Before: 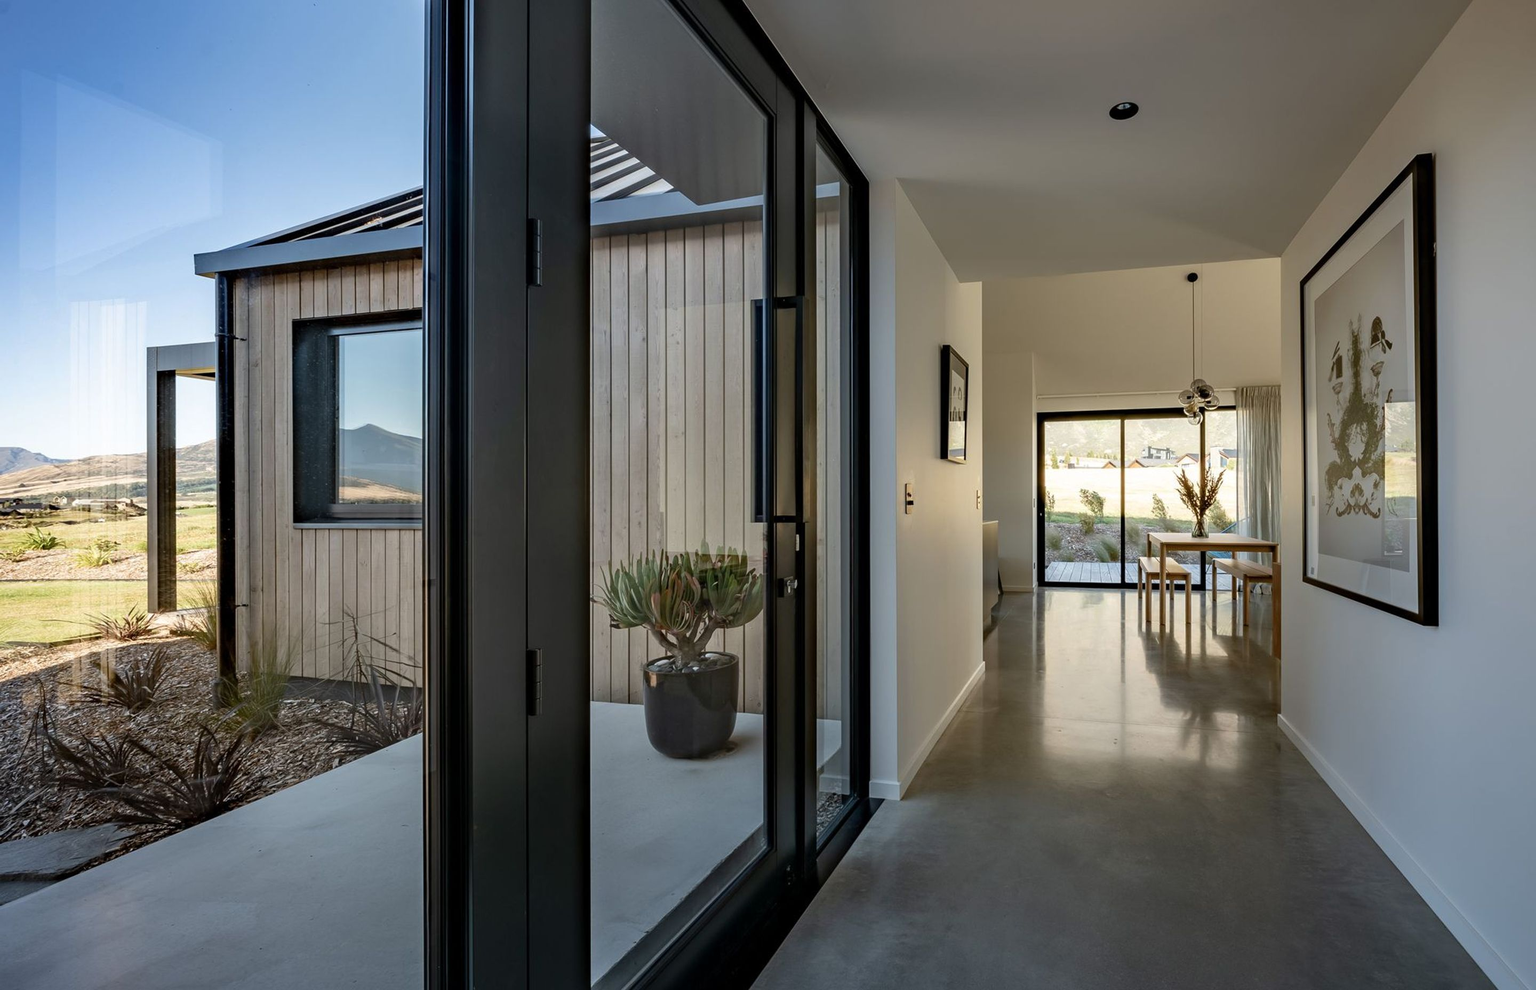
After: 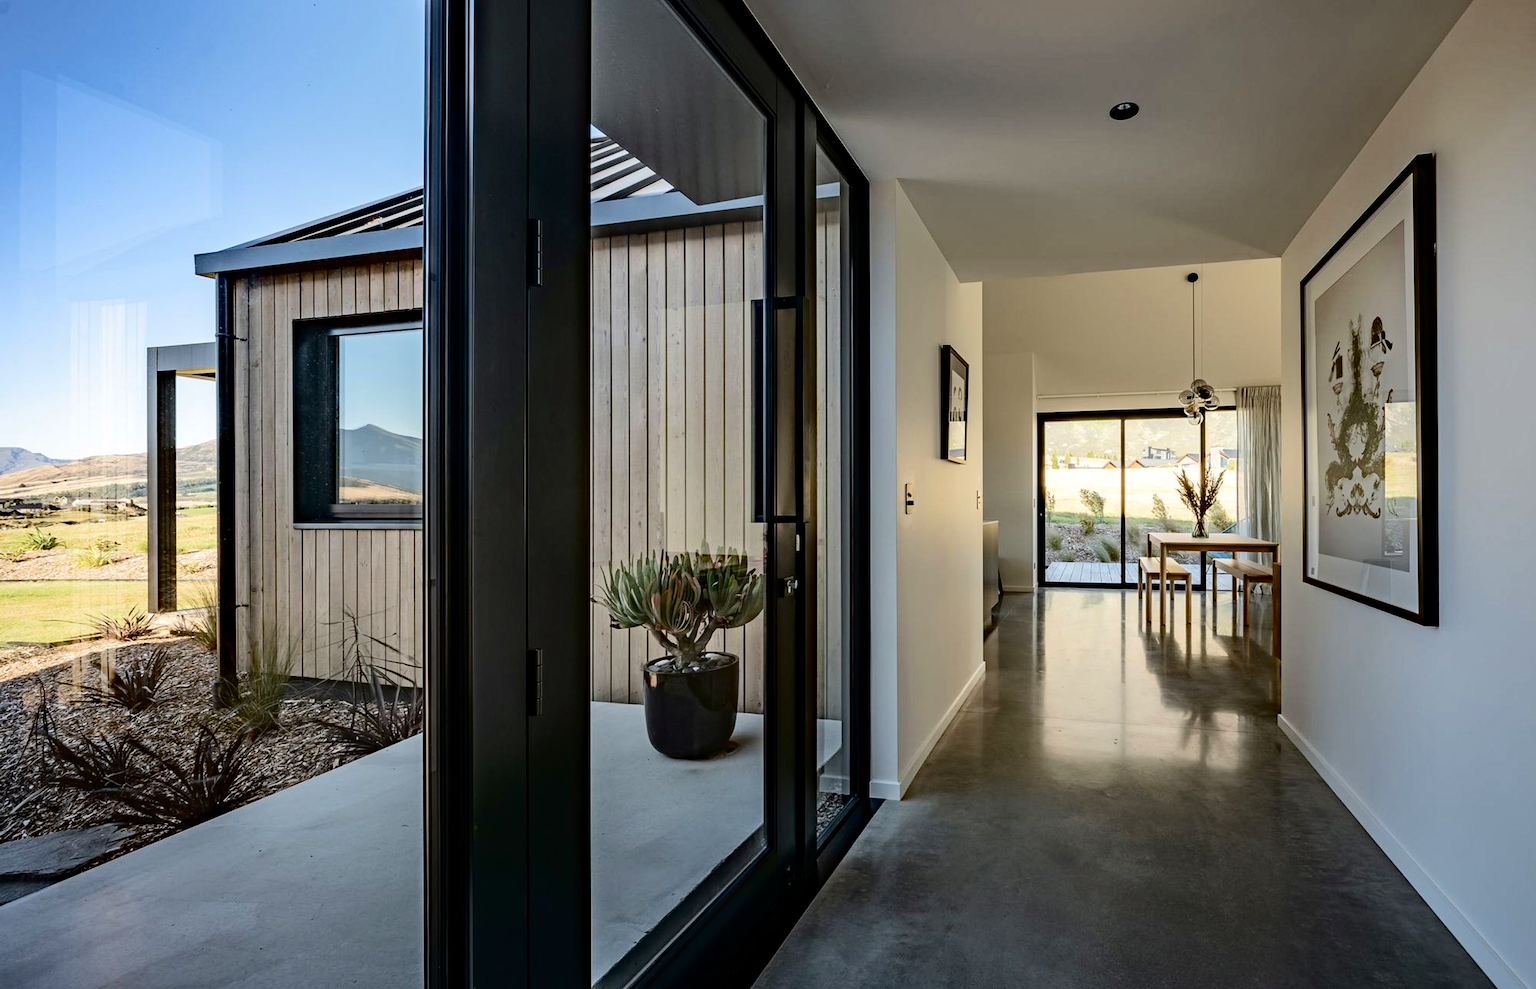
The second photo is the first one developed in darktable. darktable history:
tone curve: curves: ch0 [(0, 0) (0.003, 0.002) (0.011, 0.006) (0.025, 0.012) (0.044, 0.021) (0.069, 0.027) (0.1, 0.035) (0.136, 0.06) (0.177, 0.108) (0.224, 0.173) (0.277, 0.26) (0.335, 0.353) (0.399, 0.453) (0.468, 0.555) (0.543, 0.641) (0.623, 0.724) (0.709, 0.792) (0.801, 0.857) (0.898, 0.918) (1, 1)], color space Lab, independent channels, preserve colors none
haze removal: strength 0.278, distance 0.248, compatibility mode true, adaptive false
